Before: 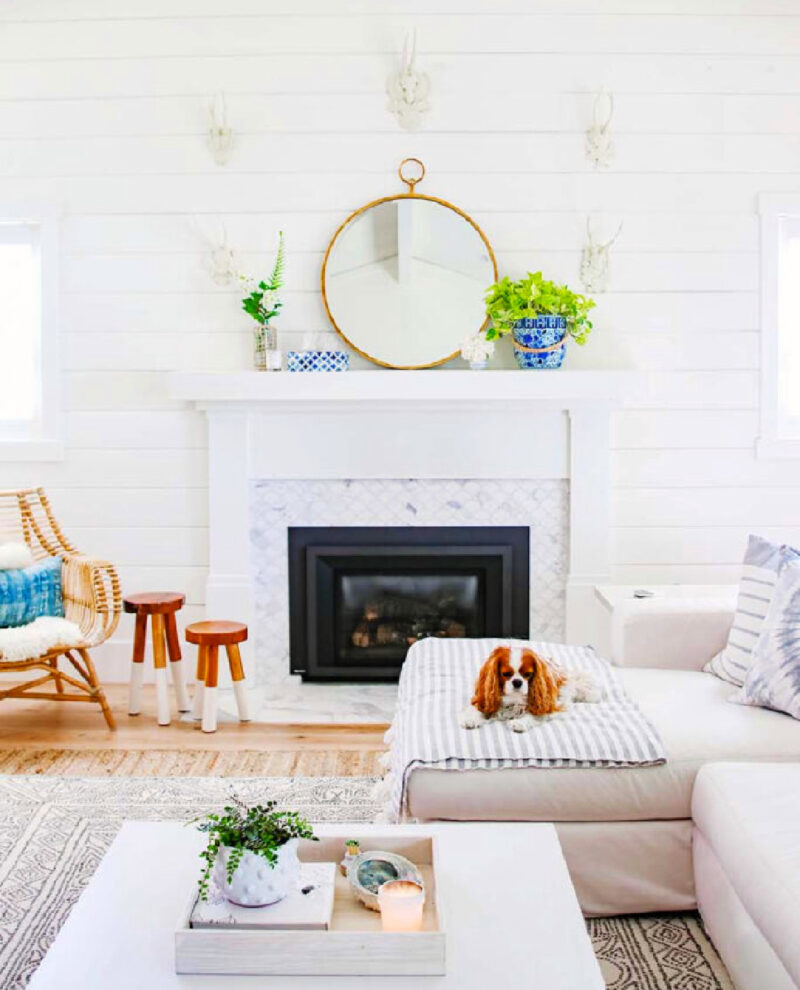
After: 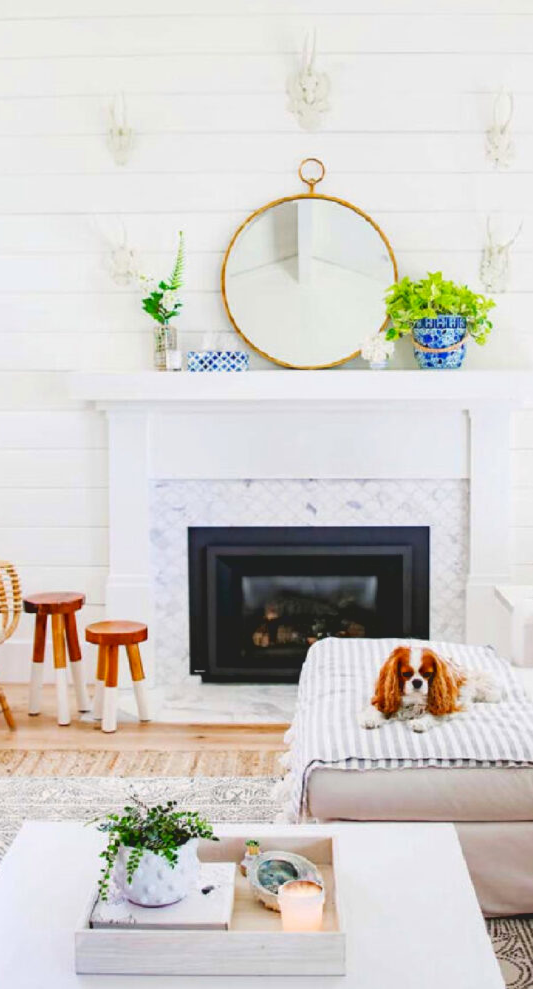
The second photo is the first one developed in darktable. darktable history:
tone curve: curves: ch0 [(0.122, 0.111) (1, 1)], color space Lab, independent channels
crop and rotate: left 12.501%, right 20.795%
